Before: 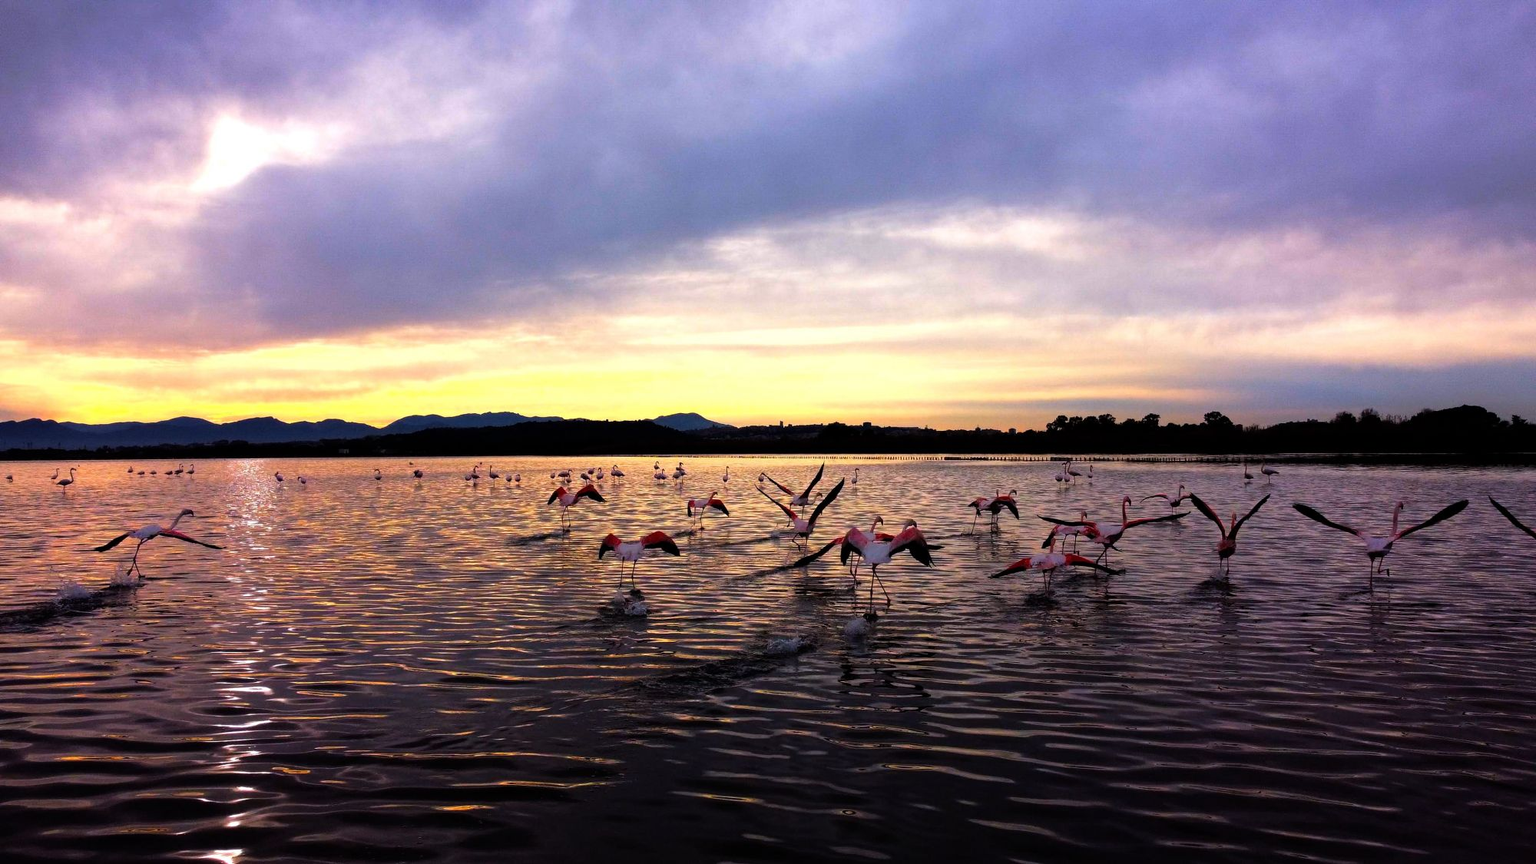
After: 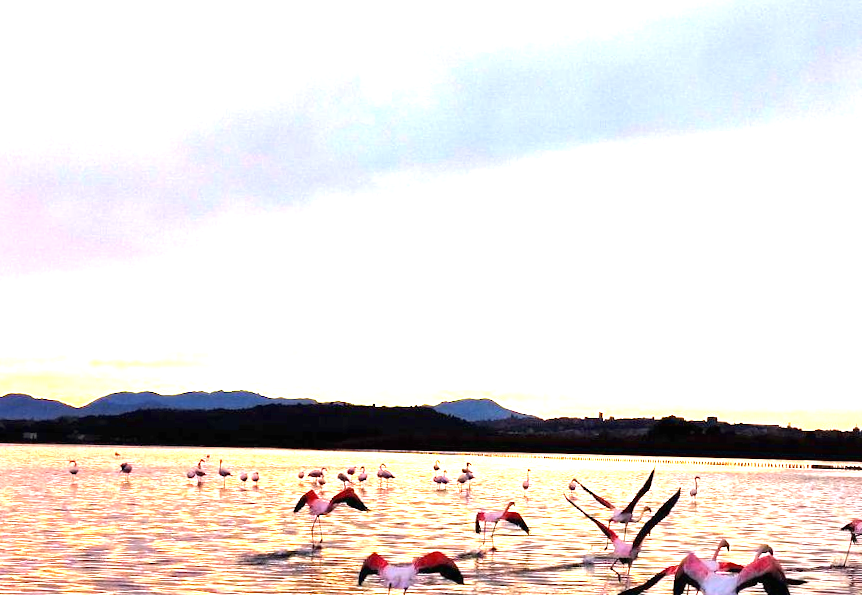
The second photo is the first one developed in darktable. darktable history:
crop: left 20.248%, top 10.86%, right 35.675%, bottom 34.321%
exposure: black level correction 0, exposure 2 EV, compensate highlight preservation false
rotate and perspective: rotation 1.57°, crop left 0.018, crop right 0.982, crop top 0.039, crop bottom 0.961
